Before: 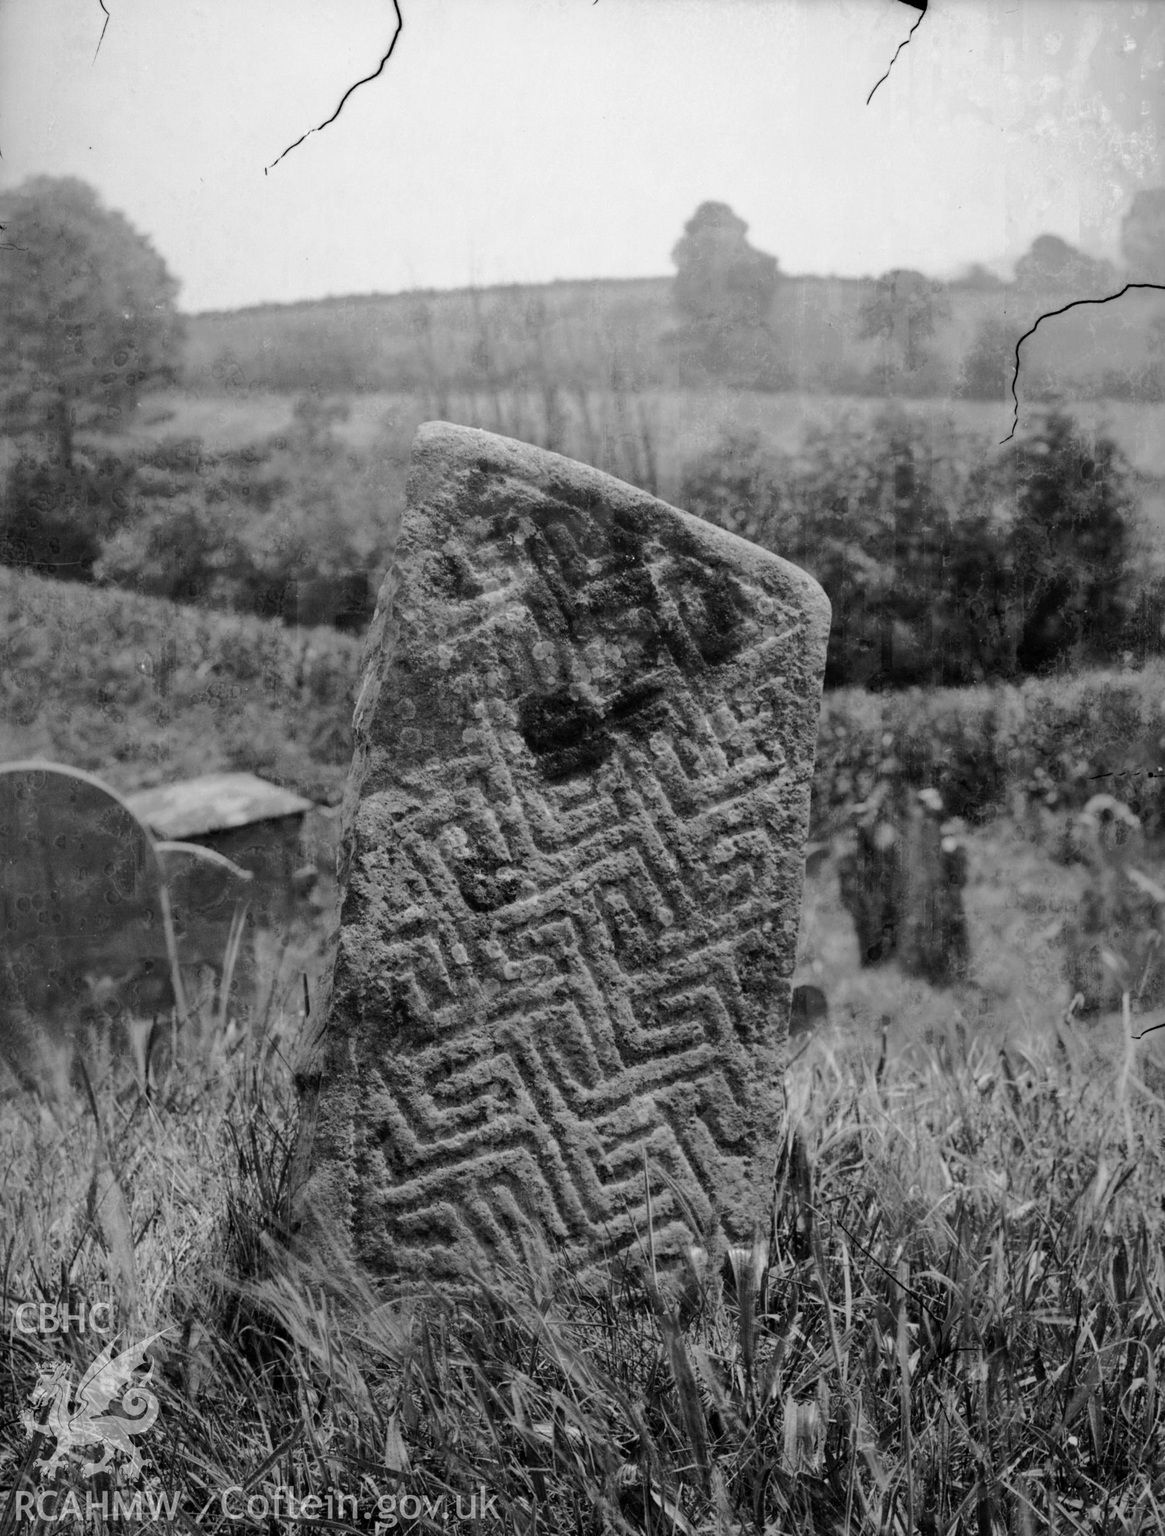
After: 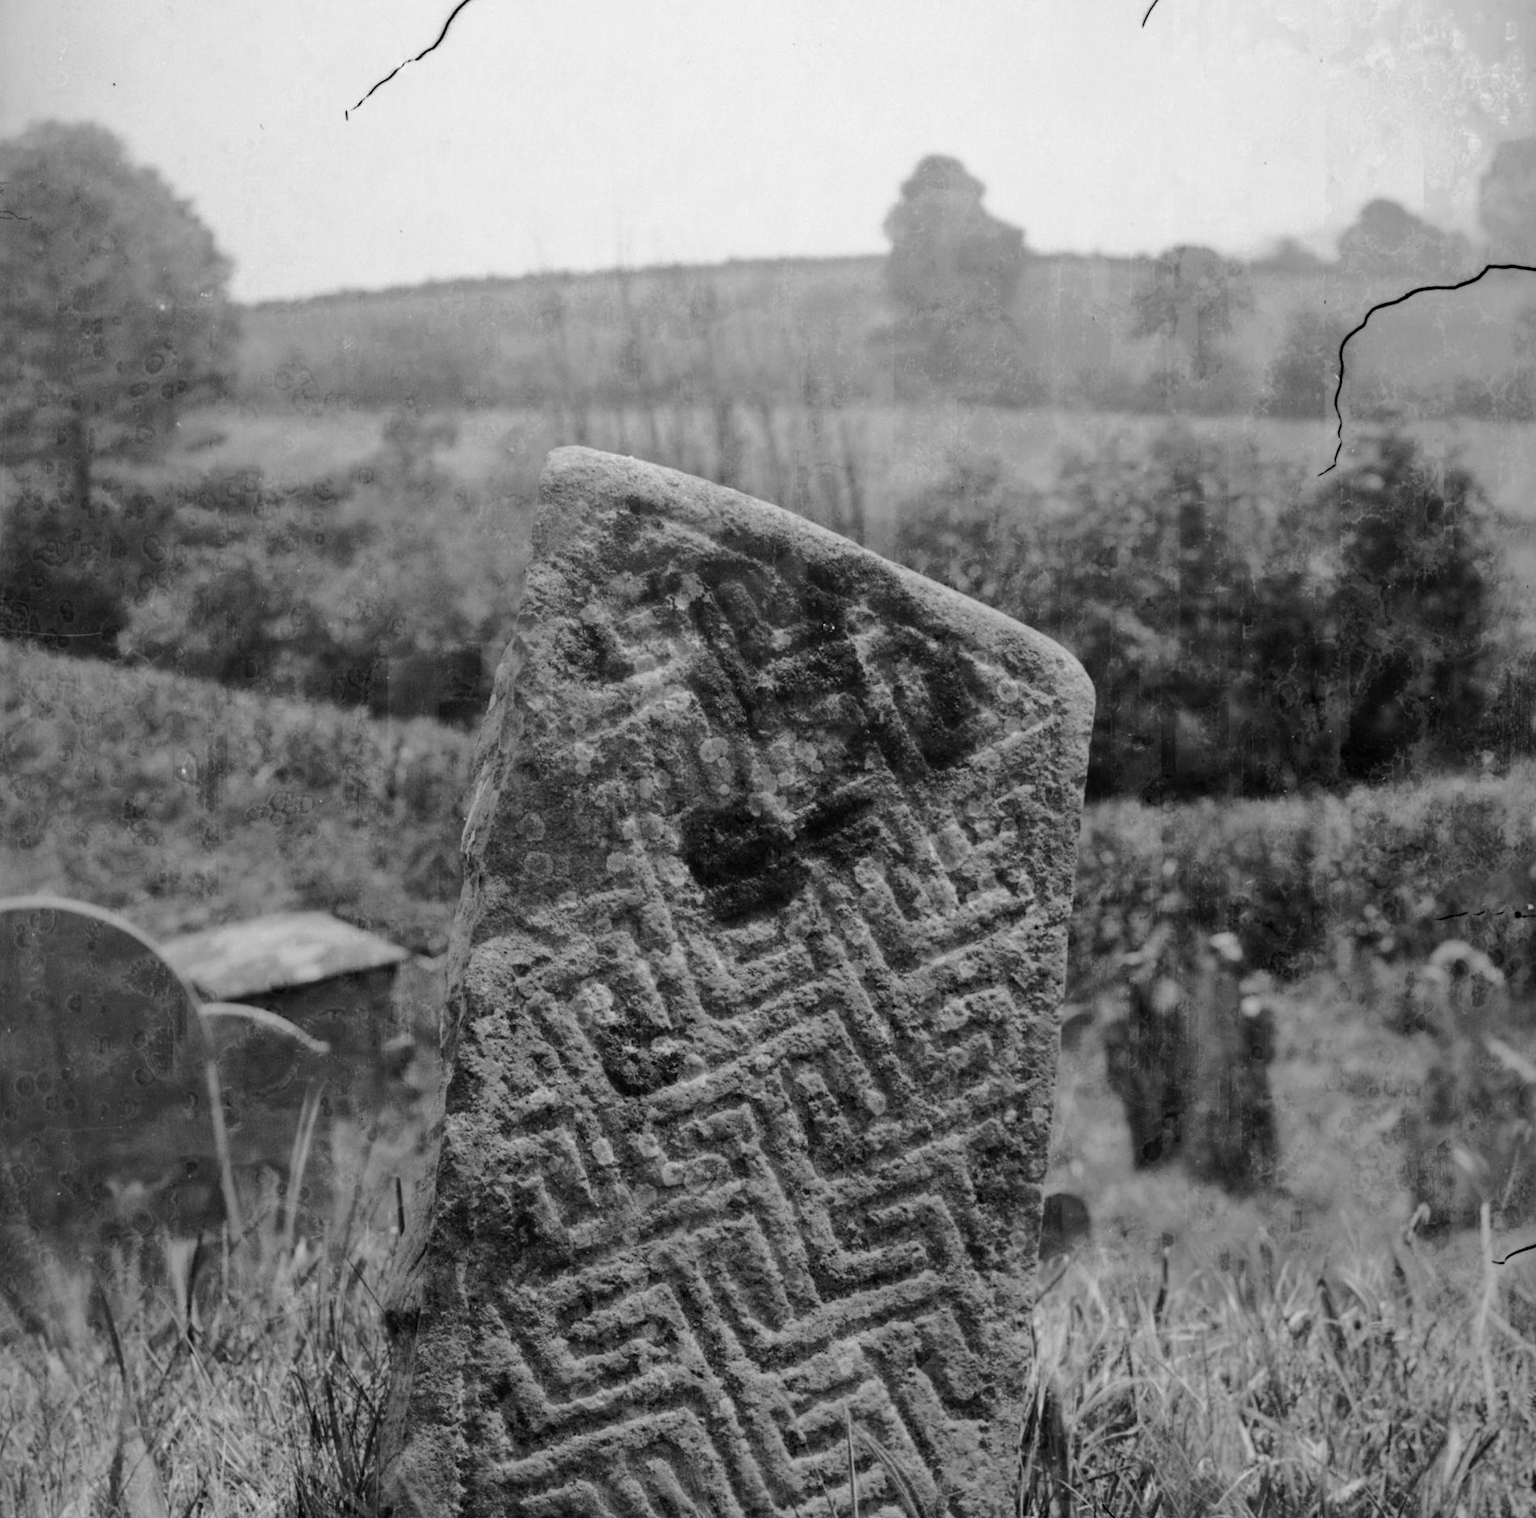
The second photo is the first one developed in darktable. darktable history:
crop: left 0.369%, top 5.522%, bottom 19.801%
